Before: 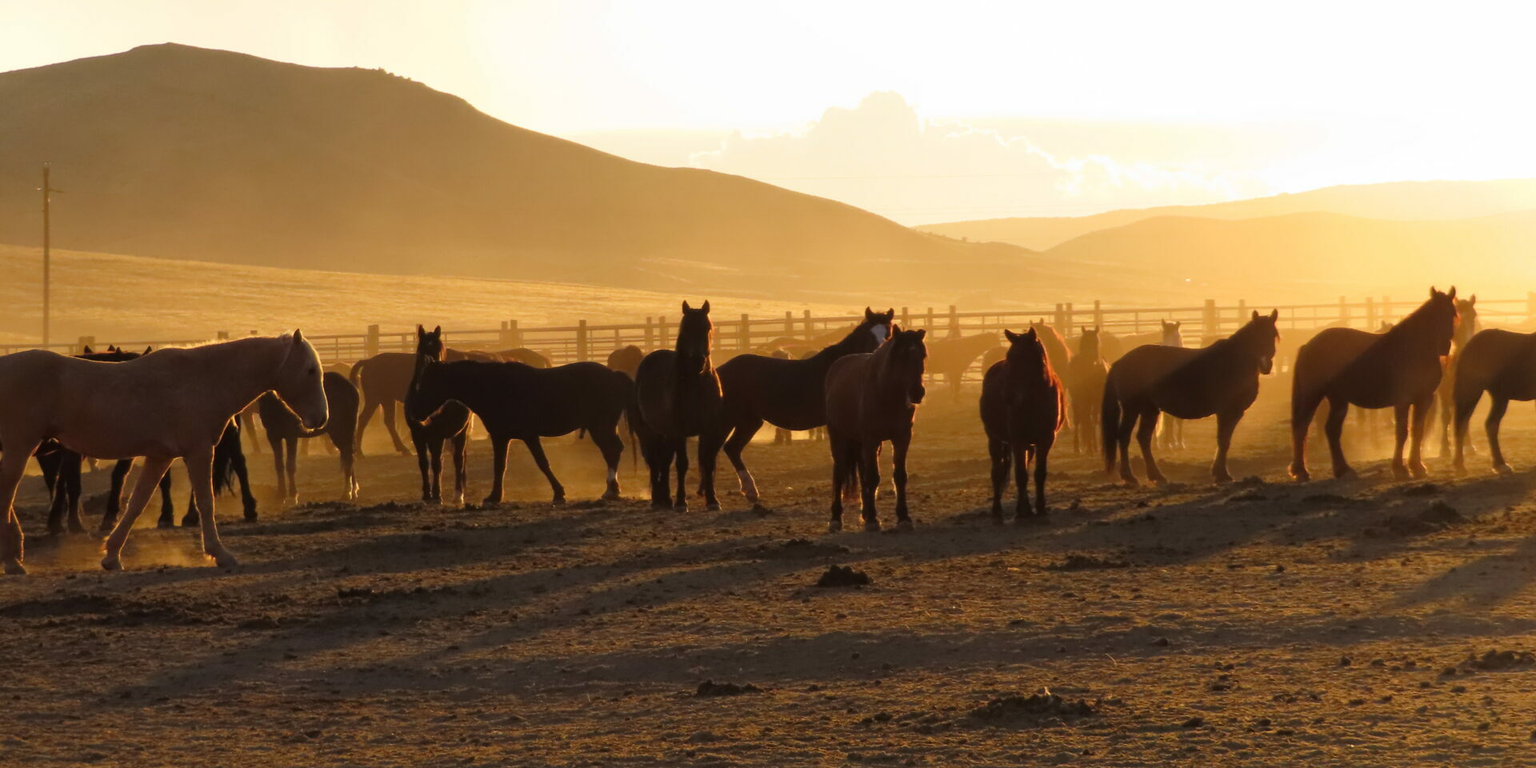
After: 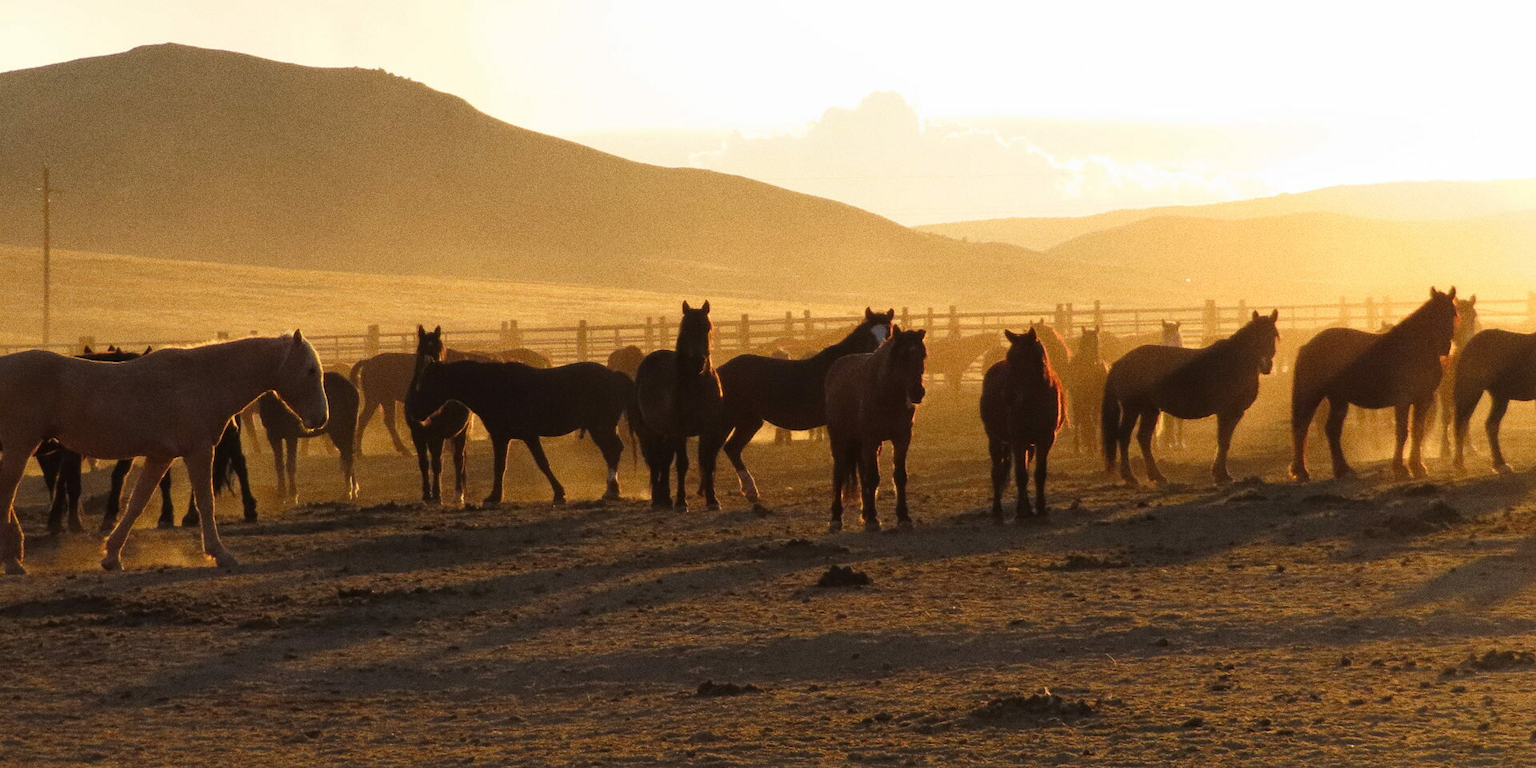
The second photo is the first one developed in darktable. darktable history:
grain: coarseness 0.09 ISO, strength 40%
white balance: emerald 1
